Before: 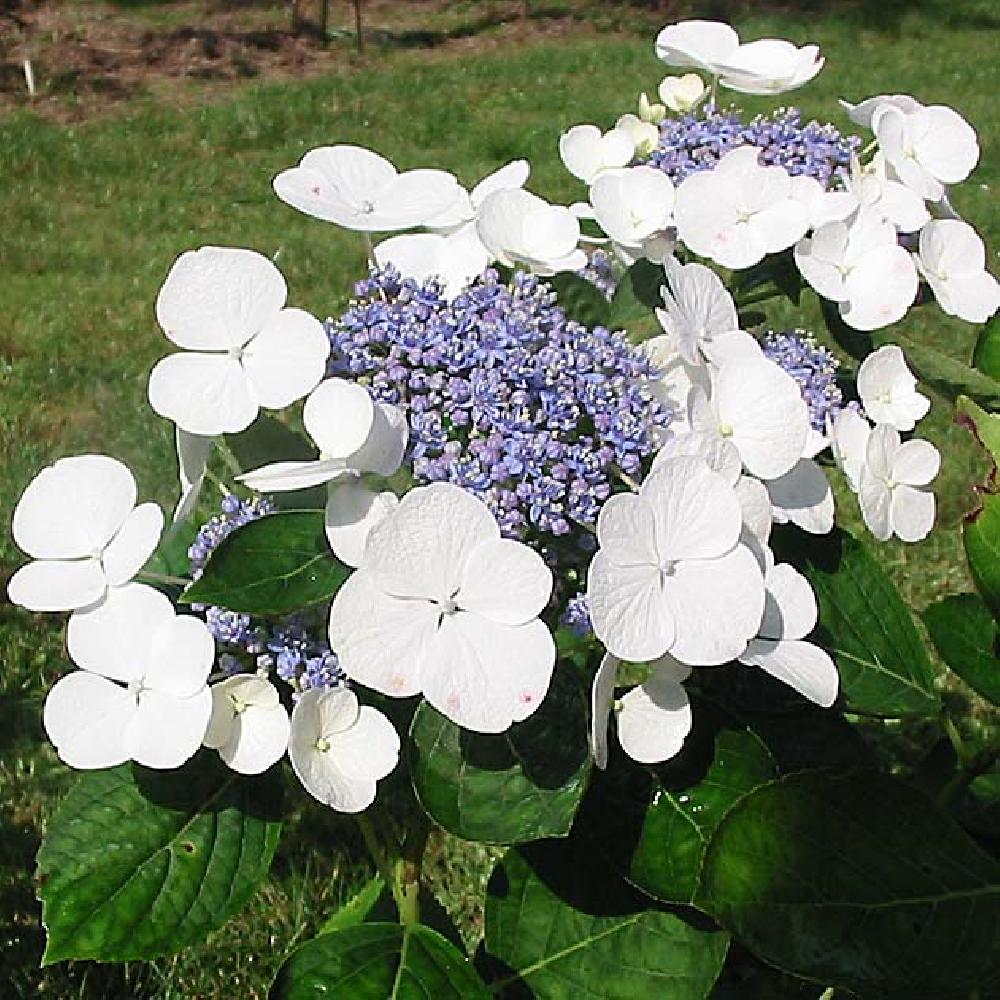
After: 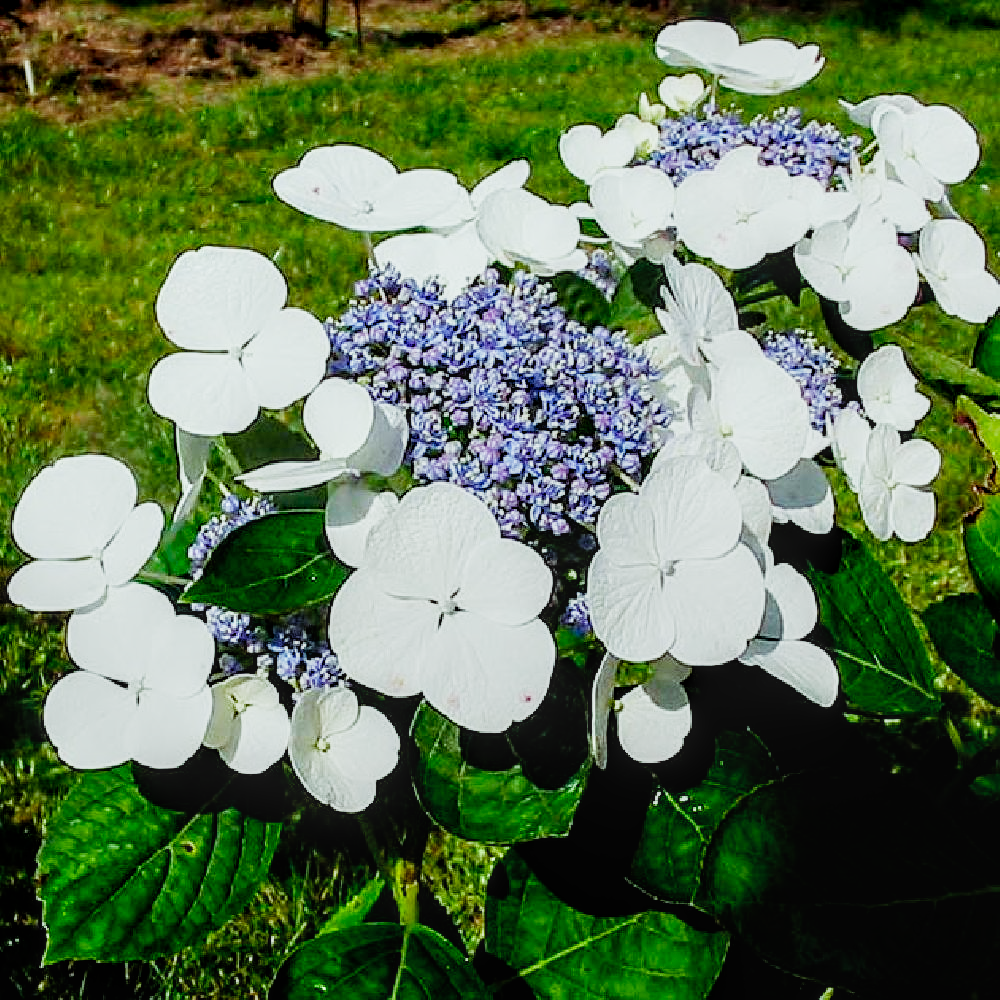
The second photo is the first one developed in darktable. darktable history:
local contrast: detail 130%
filmic rgb: black relative exposure -7.5 EV, white relative exposure 5 EV, hardness 3.33, contrast 1.297, preserve chrominance no, color science v4 (2020)
color balance rgb: highlights gain › luminance 19.709%, highlights gain › chroma 2.661%, highlights gain › hue 172.3°, global offset › luminance -0.292%, global offset › hue 260.35°, perceptual saturation grading › global saturation 29.413%, global vibrance 20%
